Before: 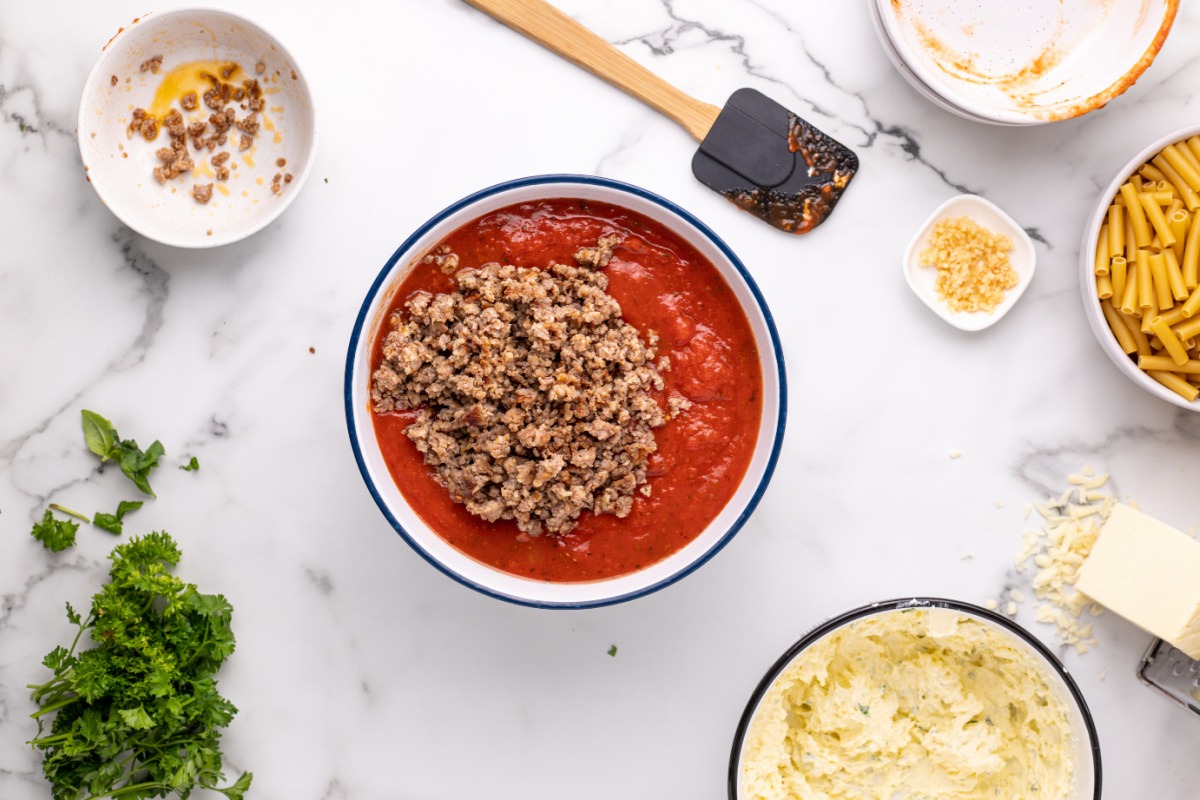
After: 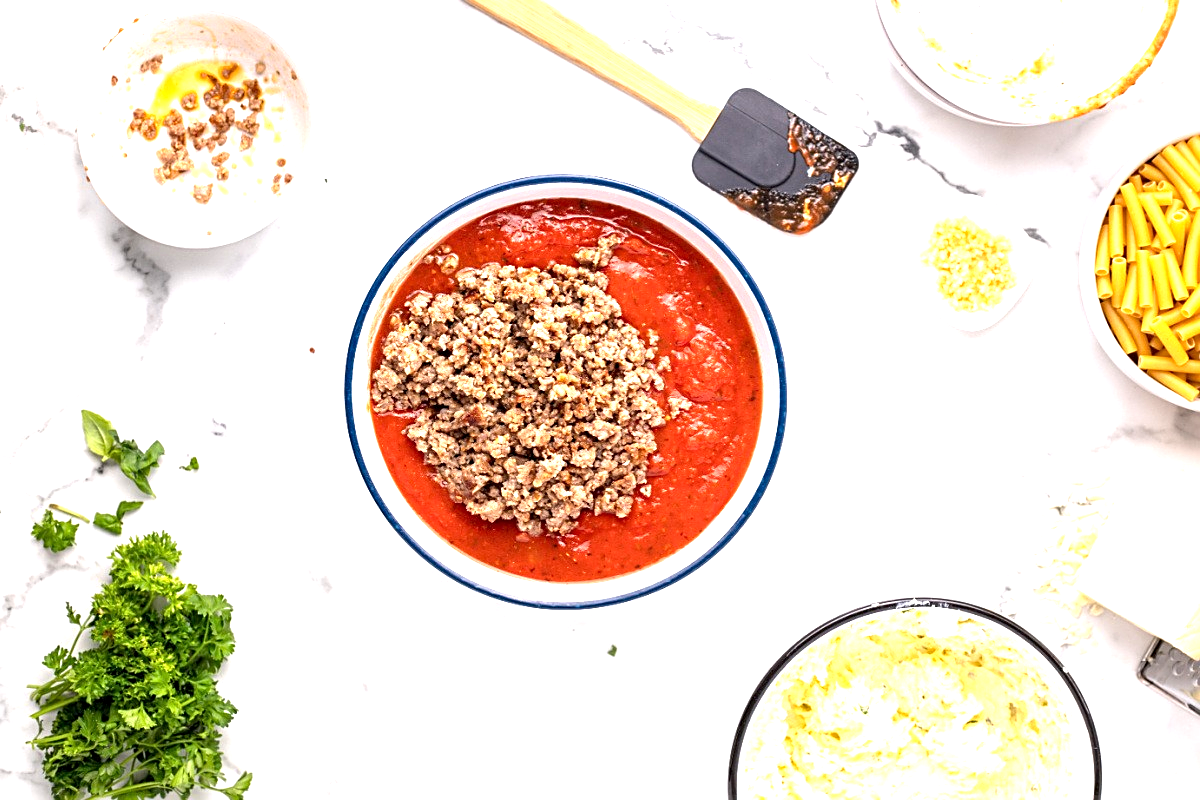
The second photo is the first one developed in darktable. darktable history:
exposure: black level correction 0.001, exposure 1.129 EV, compensate exposure bias true, compensate highlight preservation false
sharpen: on, module defaults
